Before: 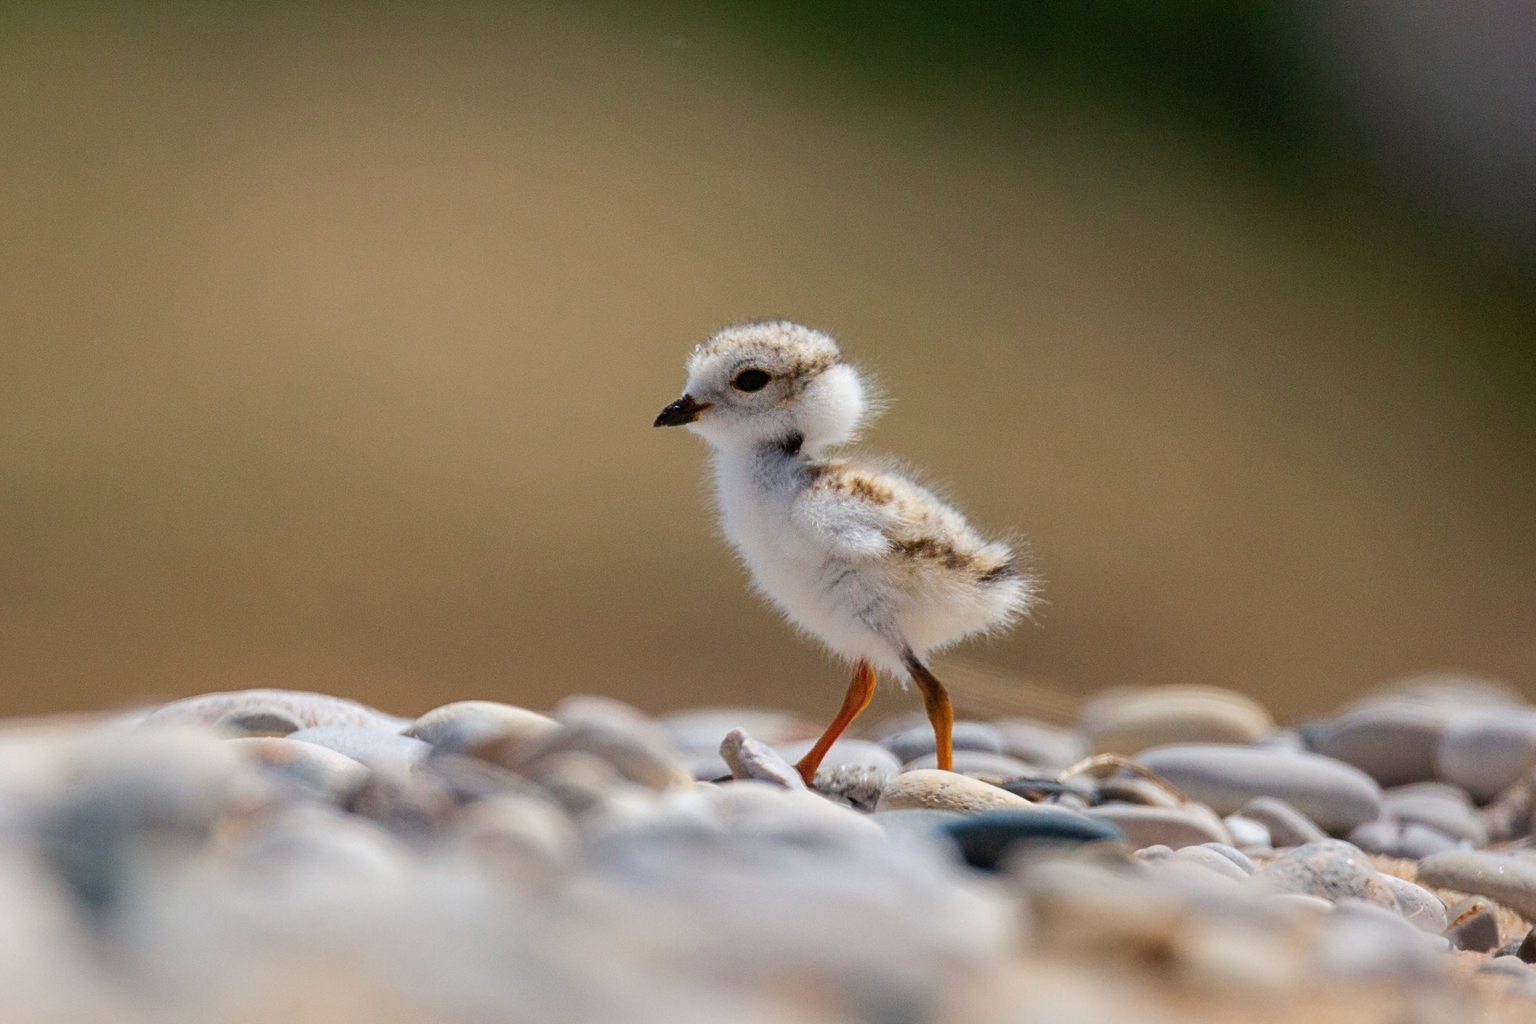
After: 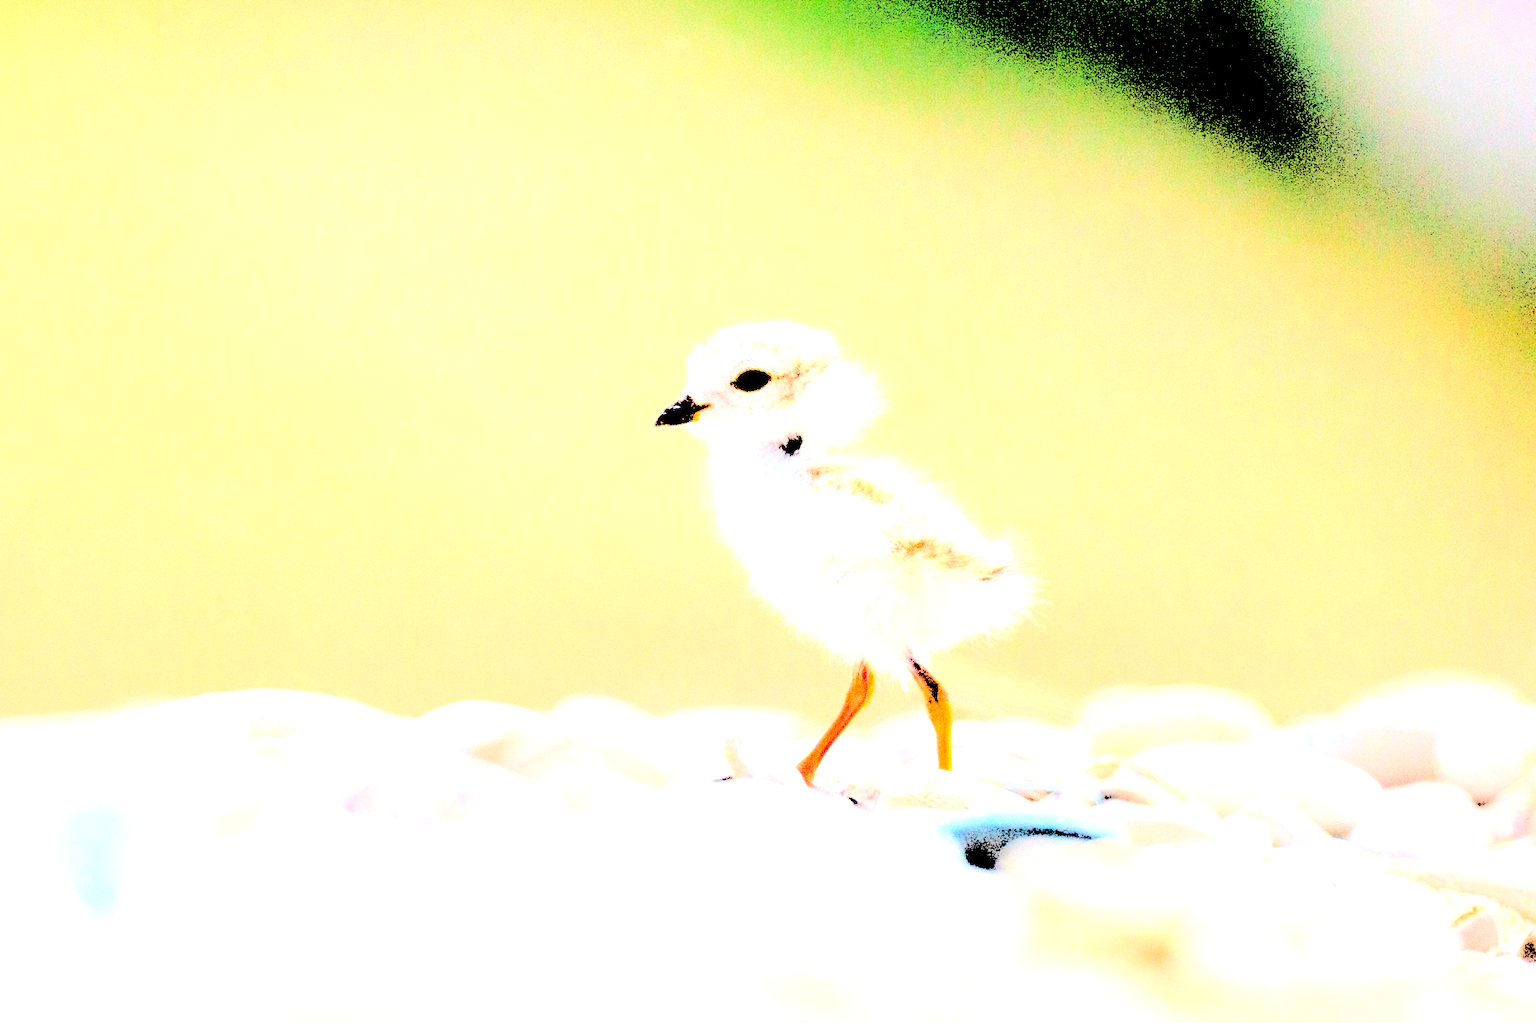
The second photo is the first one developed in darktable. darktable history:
levels: levels [0.246, 0.256, 0.506]
tone equalizer: -8 EV 0.276 EV, -7 EV 0.406 EV, -6 EV 0.417 EV, -5 EV 0.213 EV, -3 EV -0.245 EV, -2 EV -0.427 EV, -1 EV -0.411 EV, +0 EV -0.264 EV, edges refinement/feathering 500, mask exposure compensation -1.57 EV, preserve details no
exposure: exposure 1 EV, compensate exposure bias true, compensate highlight preservation false
